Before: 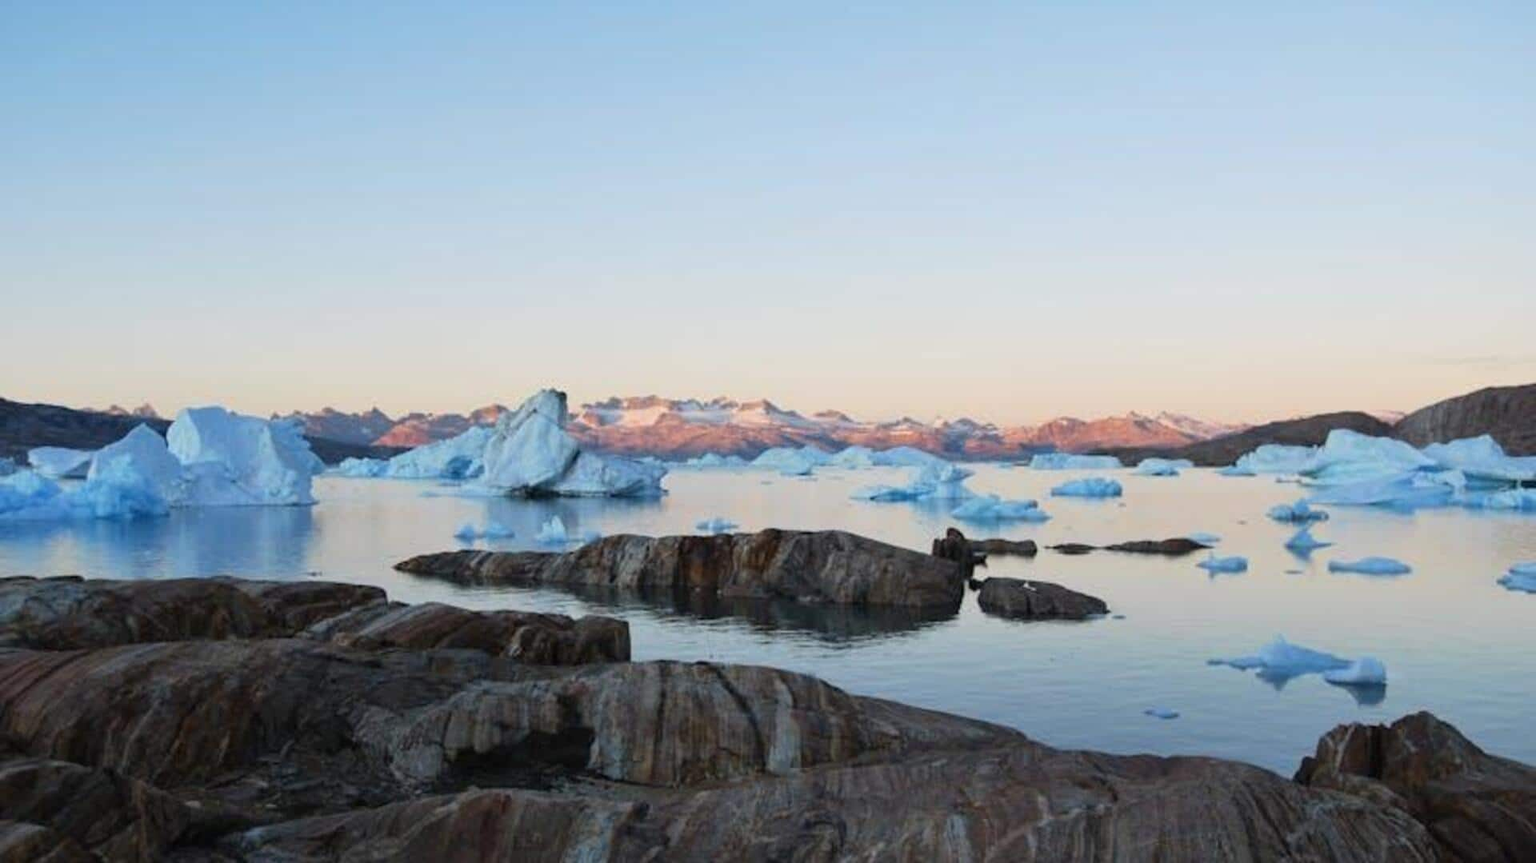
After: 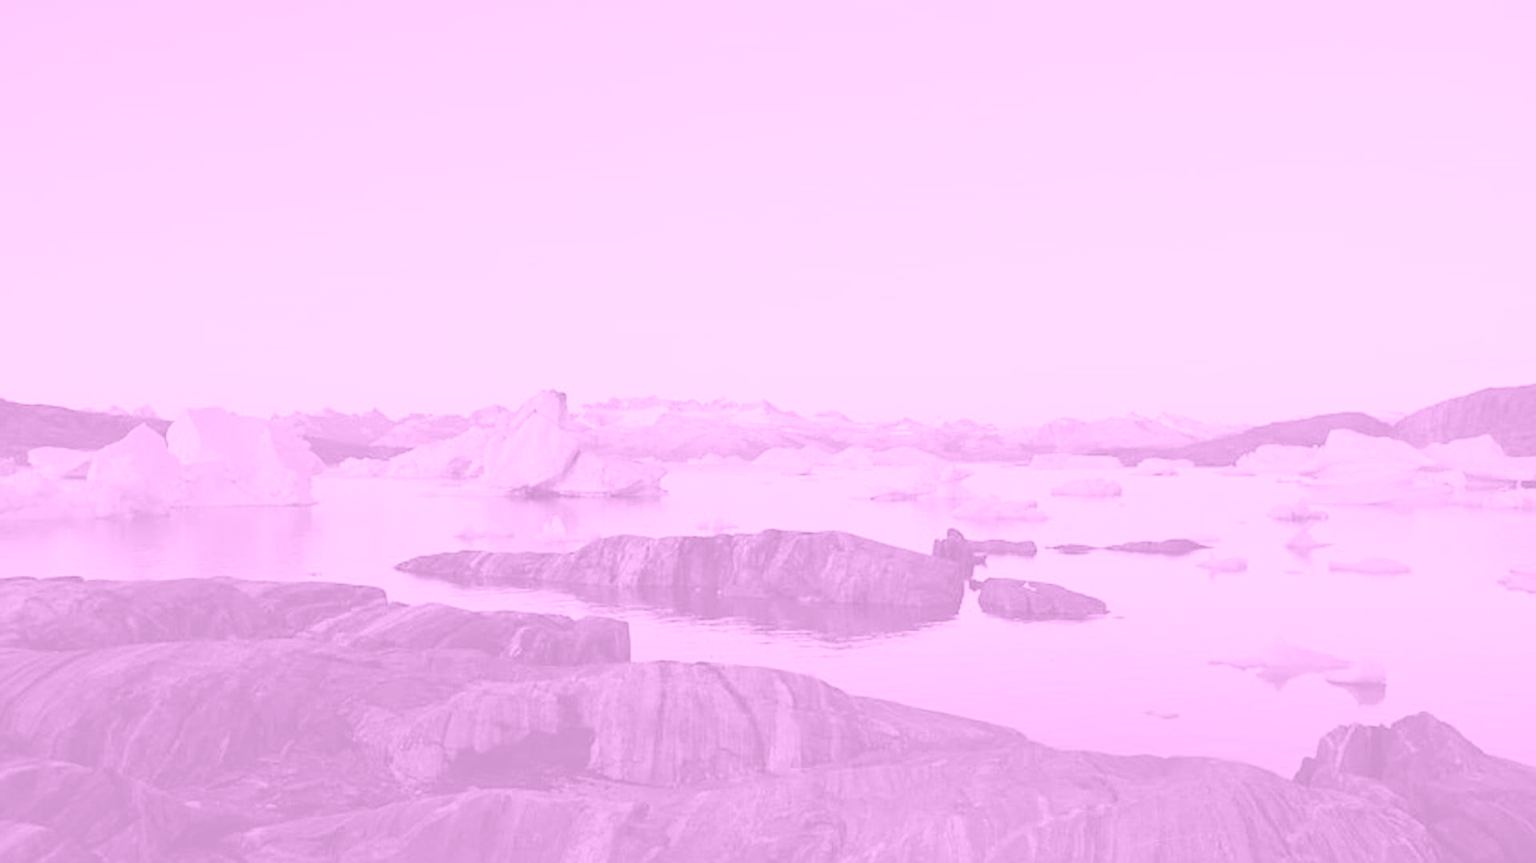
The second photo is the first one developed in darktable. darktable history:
sharpen: on, module defaults
color correction: saturation 1.34
colorize: hue 331.2°, saturation 75%, source mix 30.28%, lightness 70.52%, version 1
